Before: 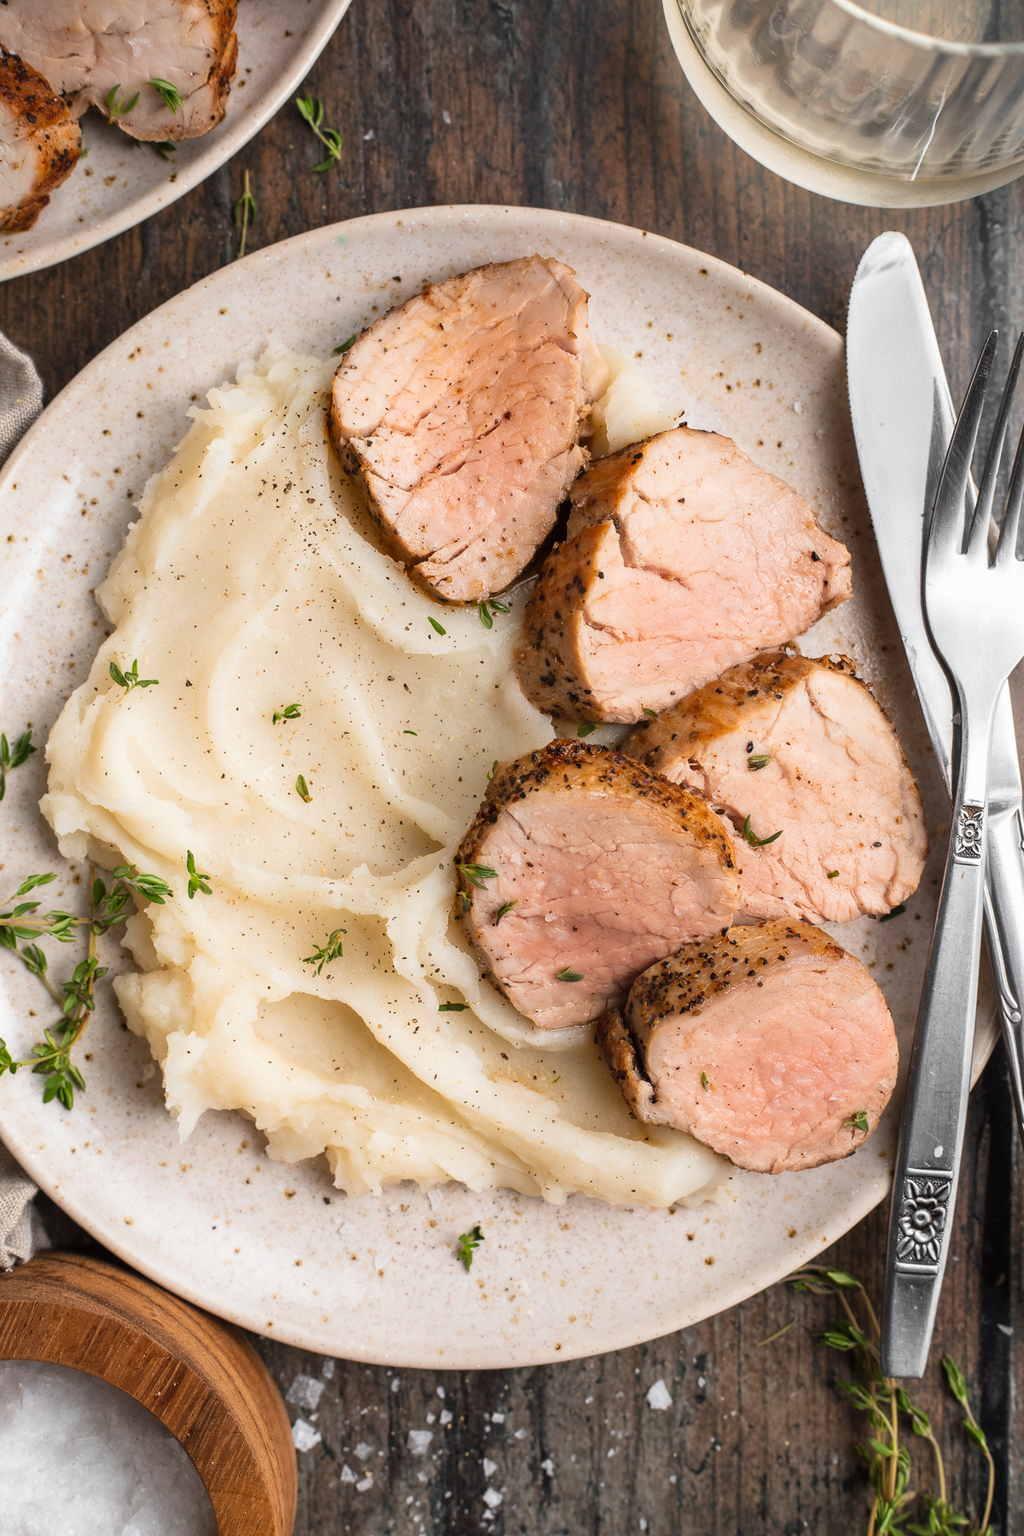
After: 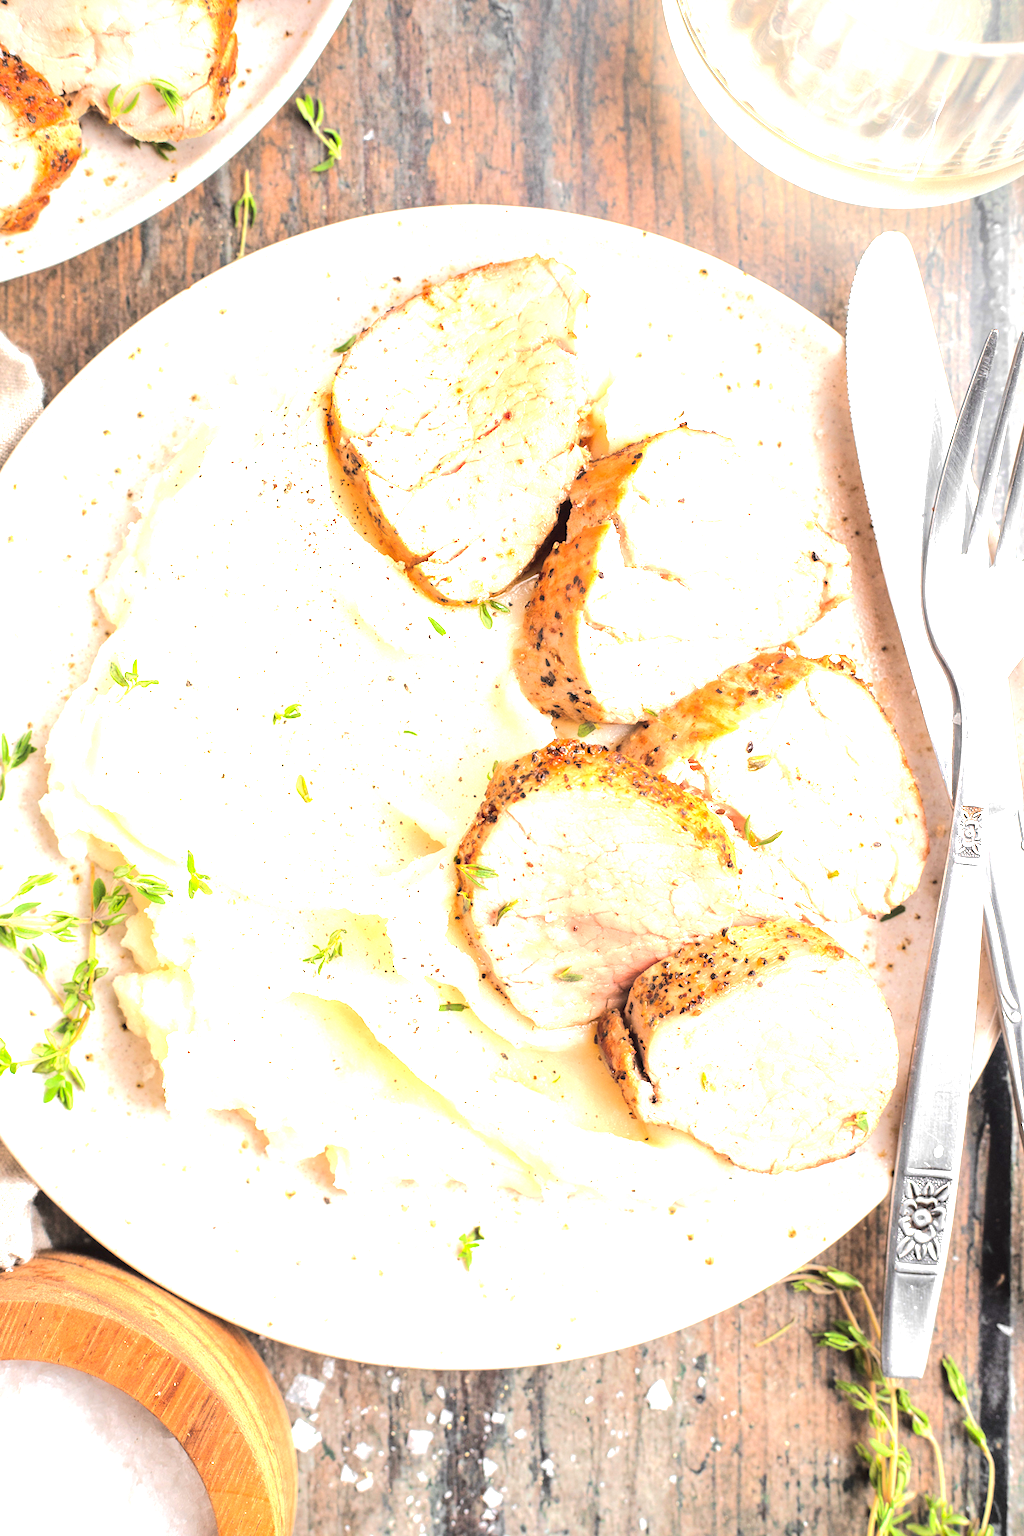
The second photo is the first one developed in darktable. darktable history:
exposure: black level correction 0, exposure 1.971 EV, compensate highlight preservation false
tone equalizer: -7 EV 0.148 EV, -6 EV 0.624 EV, -5 EV 1.17 EV, -4 EV 1.32 EV, -3 EV 1.12 EV, -2 EV 0.6 EV, -1 EV 0.165 EV, edges refinement/feathering 500, mask exposure compensation -1.57 EV, preserve details no
